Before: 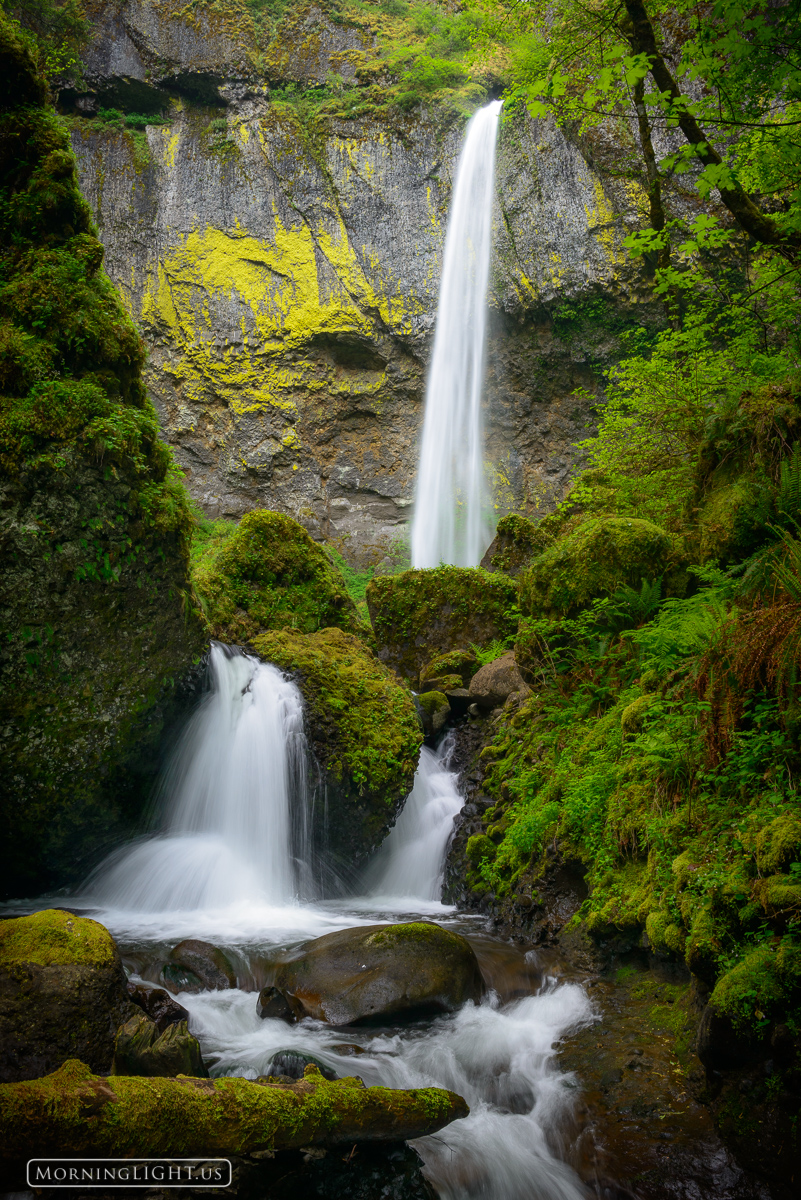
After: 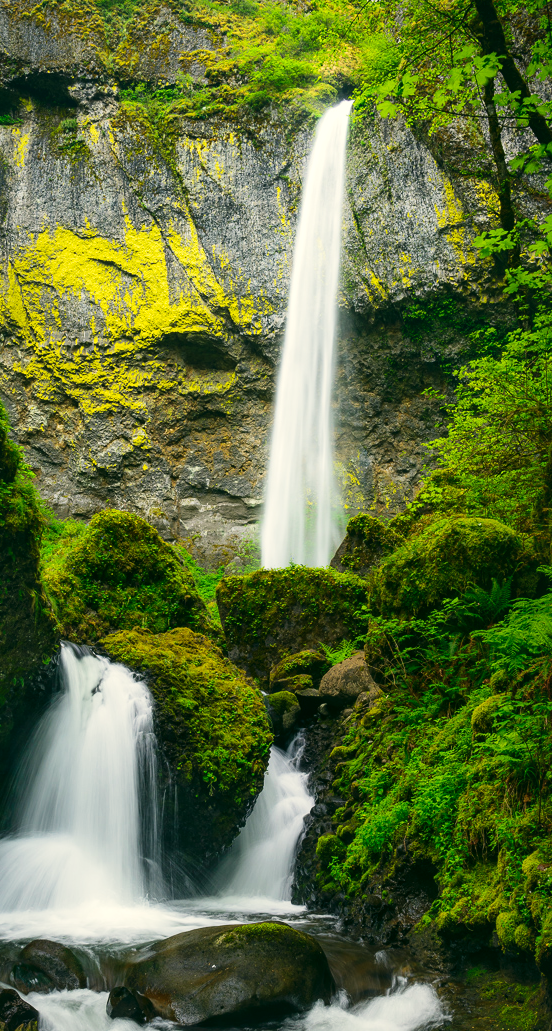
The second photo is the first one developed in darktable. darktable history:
local contrast: mode bilateral grid, contrast 20, coarseness 51, detail 132%, midtone range 0.2
base curve: preserve colors none
tone curve: curves: ch0 [(0, 0.032) (0.181, 0.156) (0.751, 0.829) (1, 1)], preserve colors none
crop: left 18.803%, right 12.173%, bottom 14.019%
color correction: highlights a* -0.398, highlights b* 9.13, shadows a* -9.48, shadows b* 0.646
